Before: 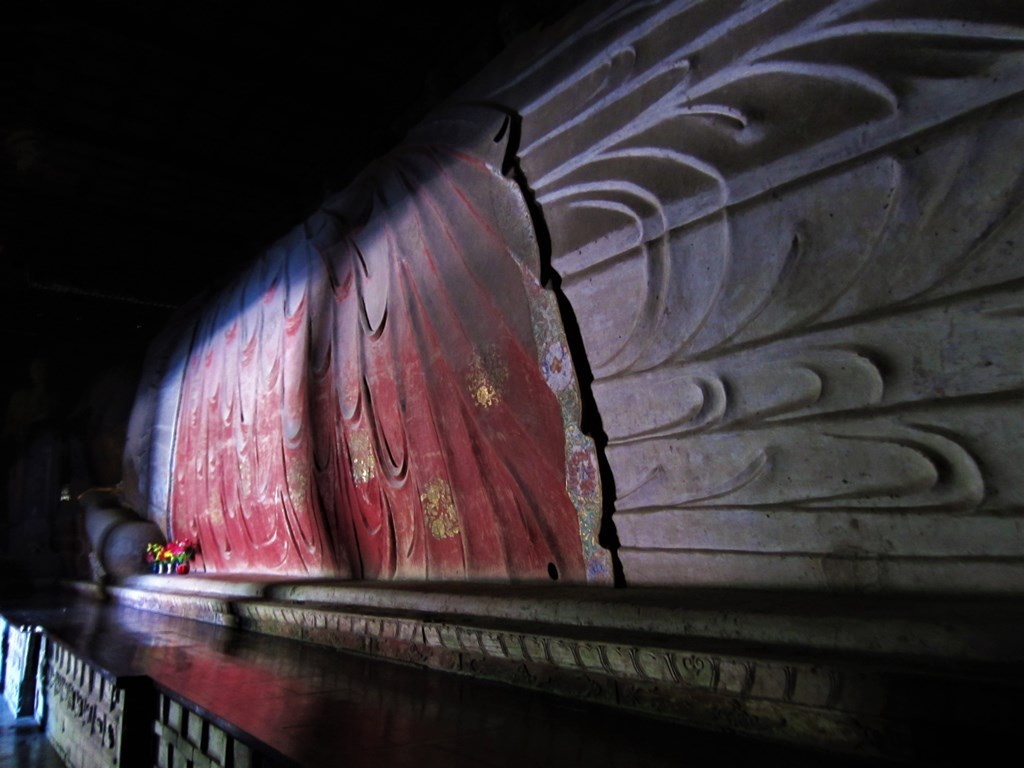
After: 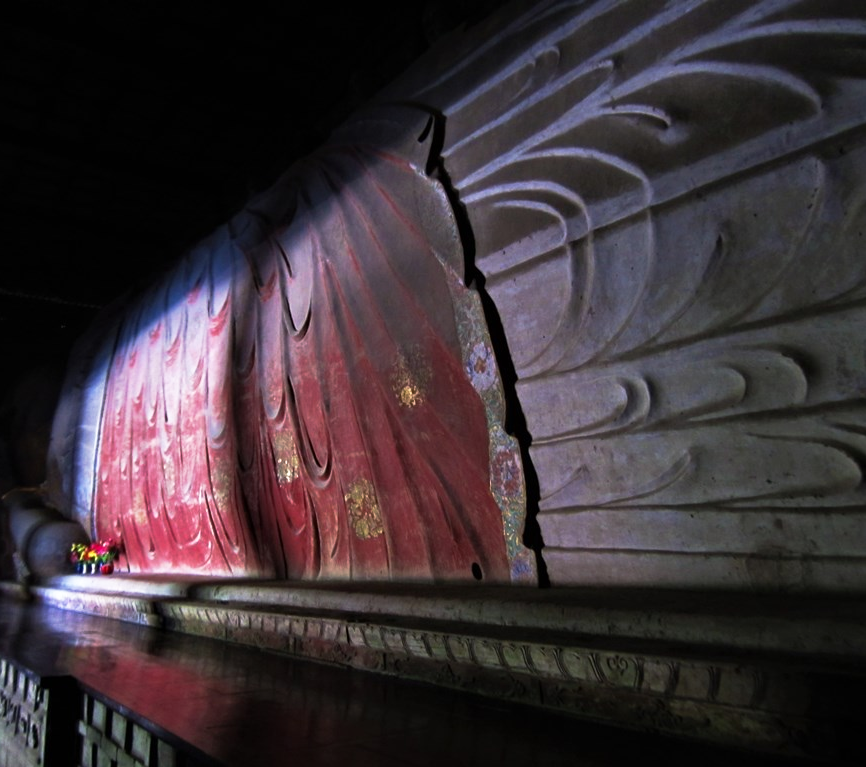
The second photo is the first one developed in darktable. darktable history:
crop: left 7.512%, right 7.851%
base curve: curves: ch0 [(0, 0) (0.257, 0.25) (0.482, 0.586) (0.757, 0.871) (1, 1)], preserve colors none
